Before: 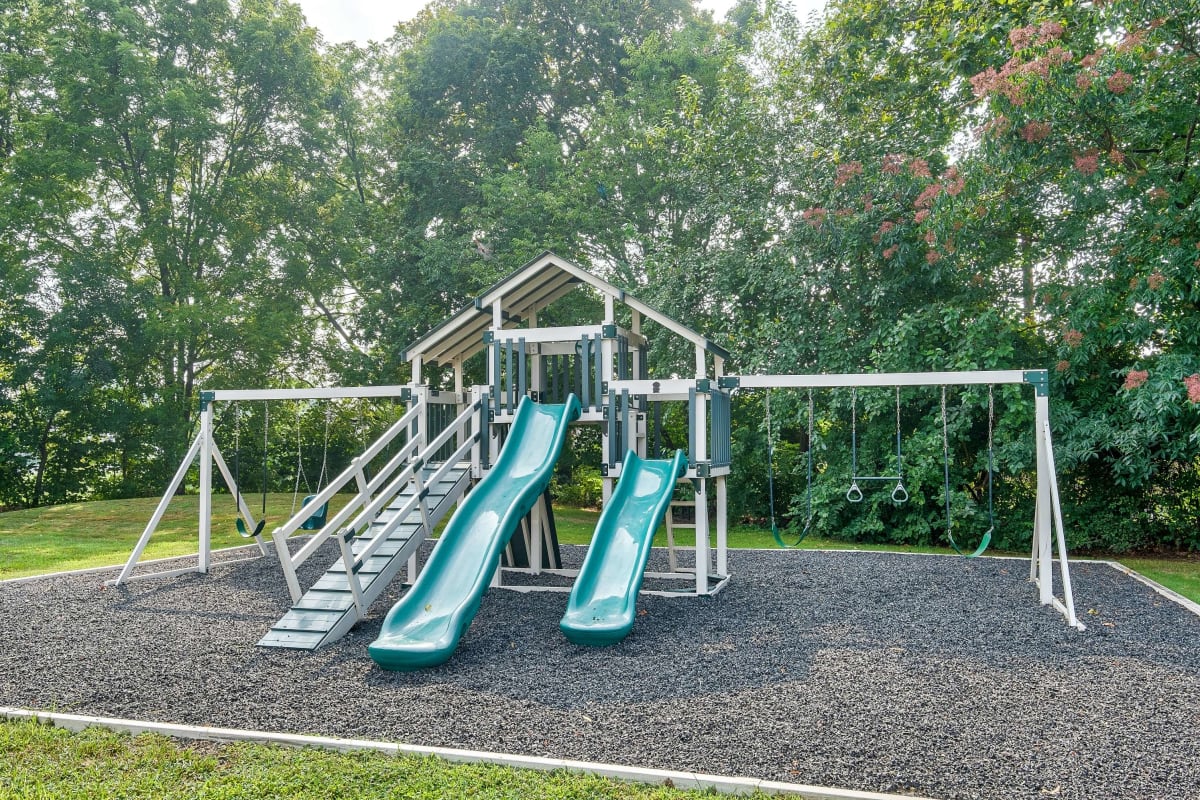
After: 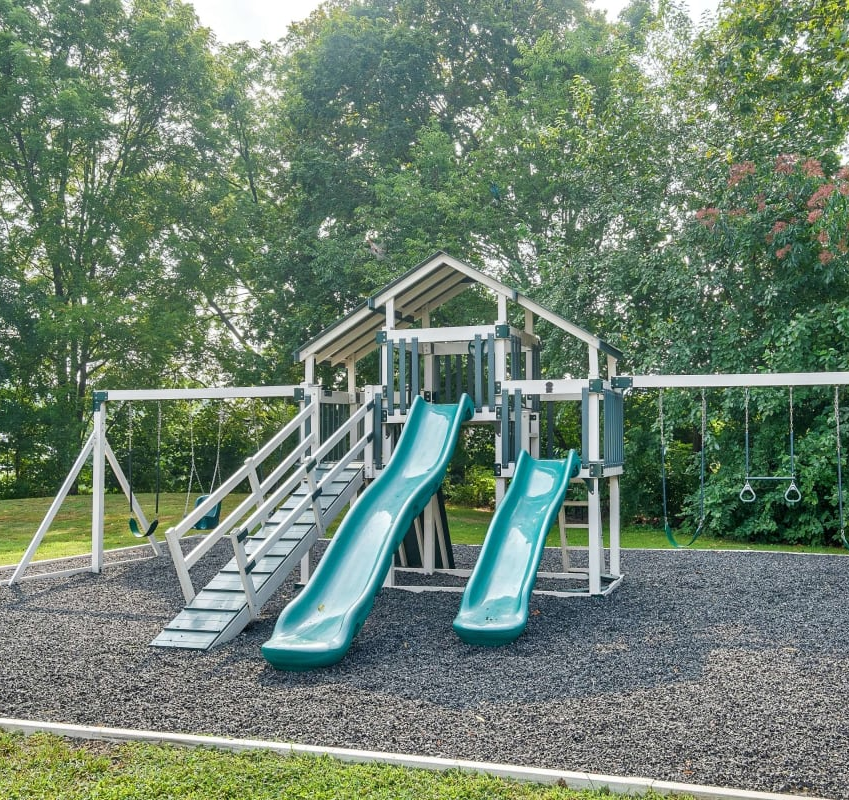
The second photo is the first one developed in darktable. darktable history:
crop and rotate: left 8.976%, right 20.212%
